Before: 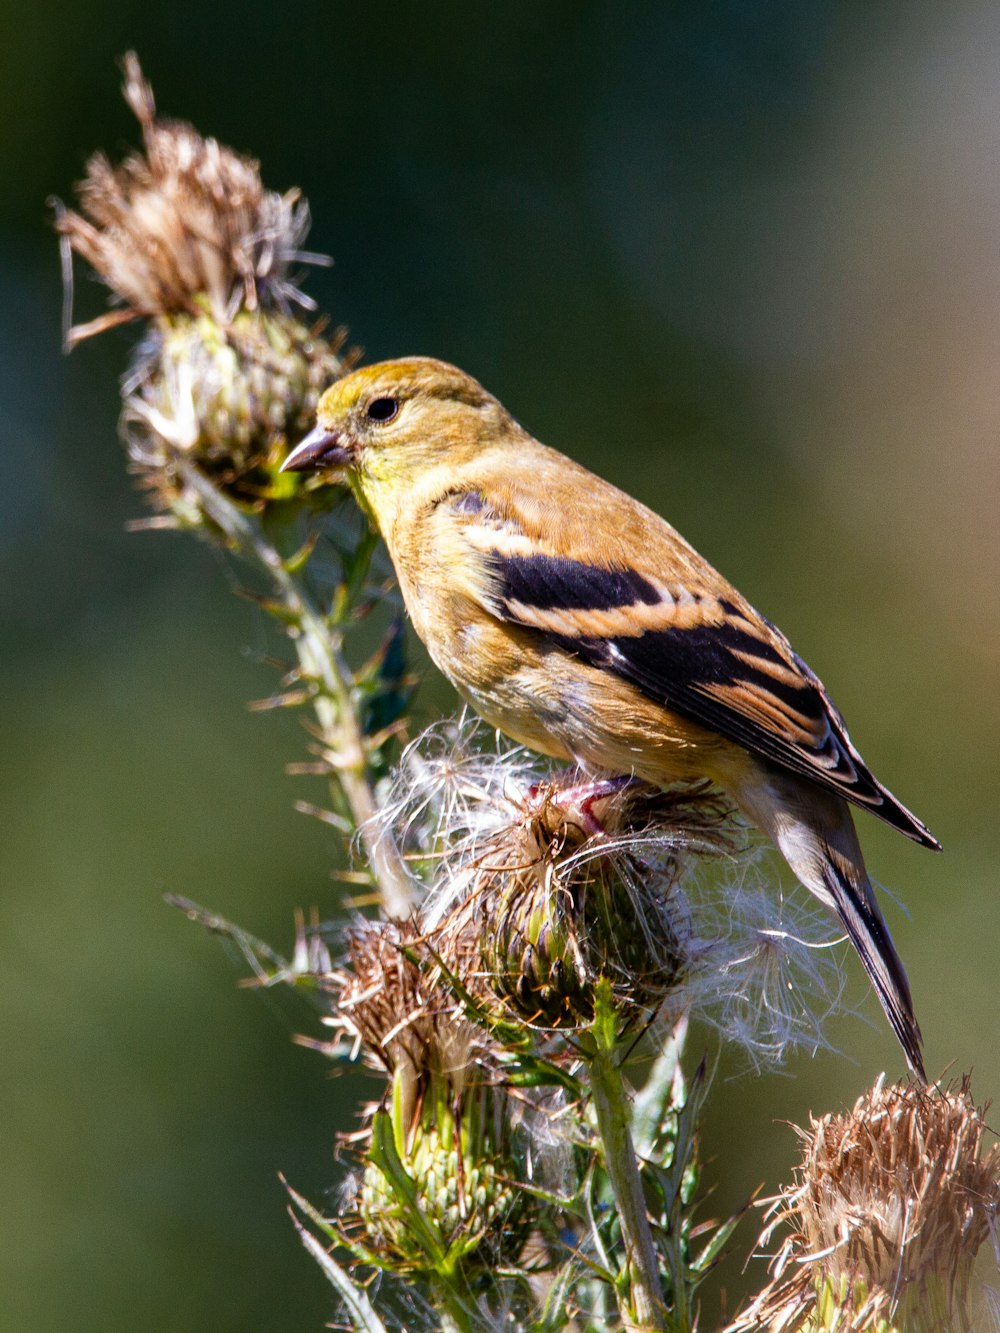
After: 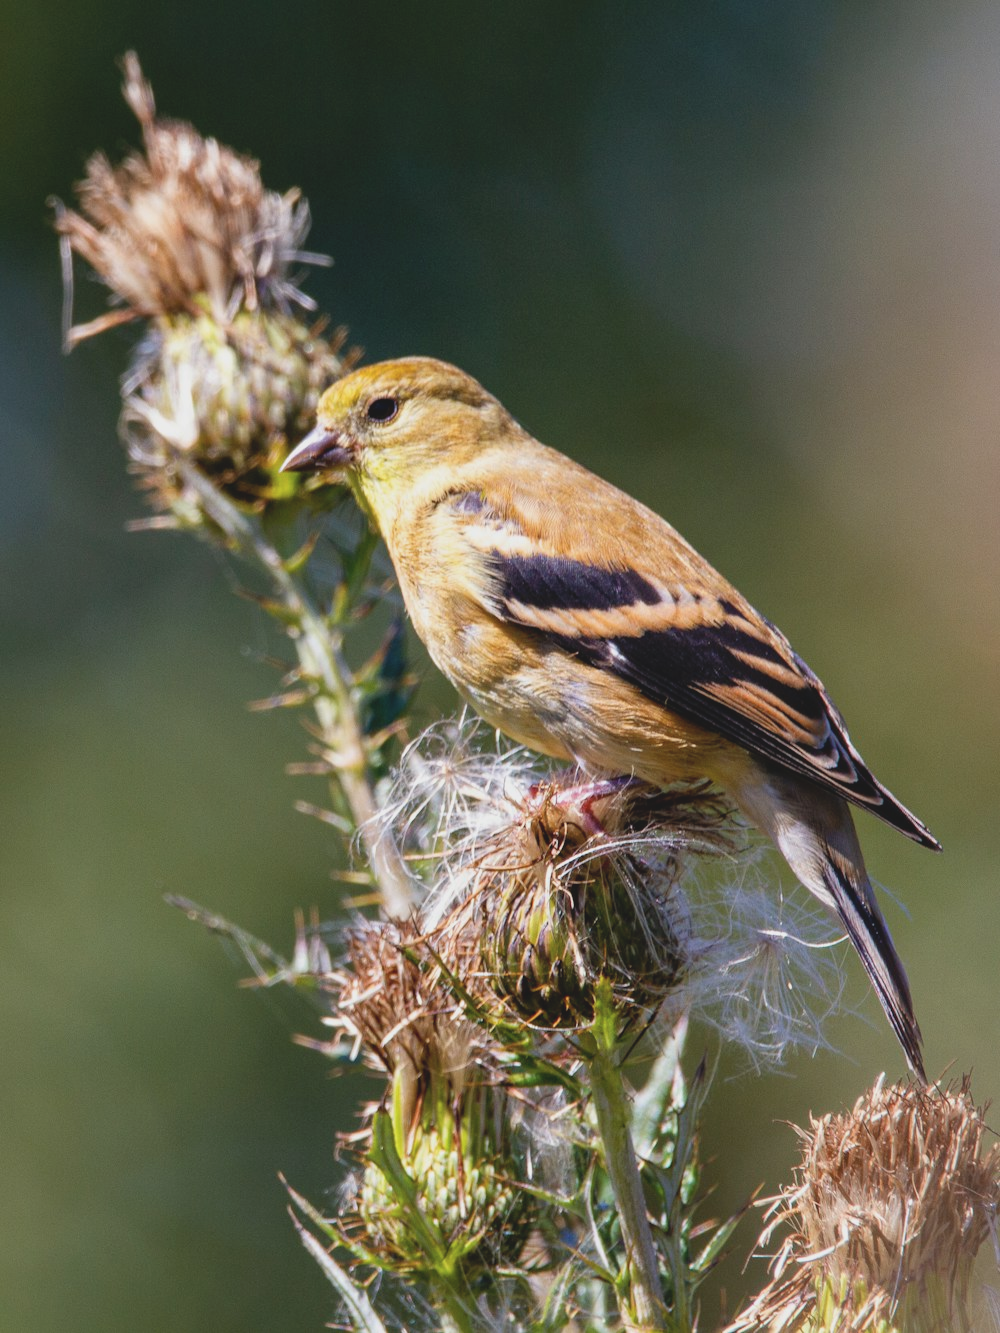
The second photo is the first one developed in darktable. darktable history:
contrast brightness saturation: contrast -0.148, brightness 0.043, saturation -0.13
